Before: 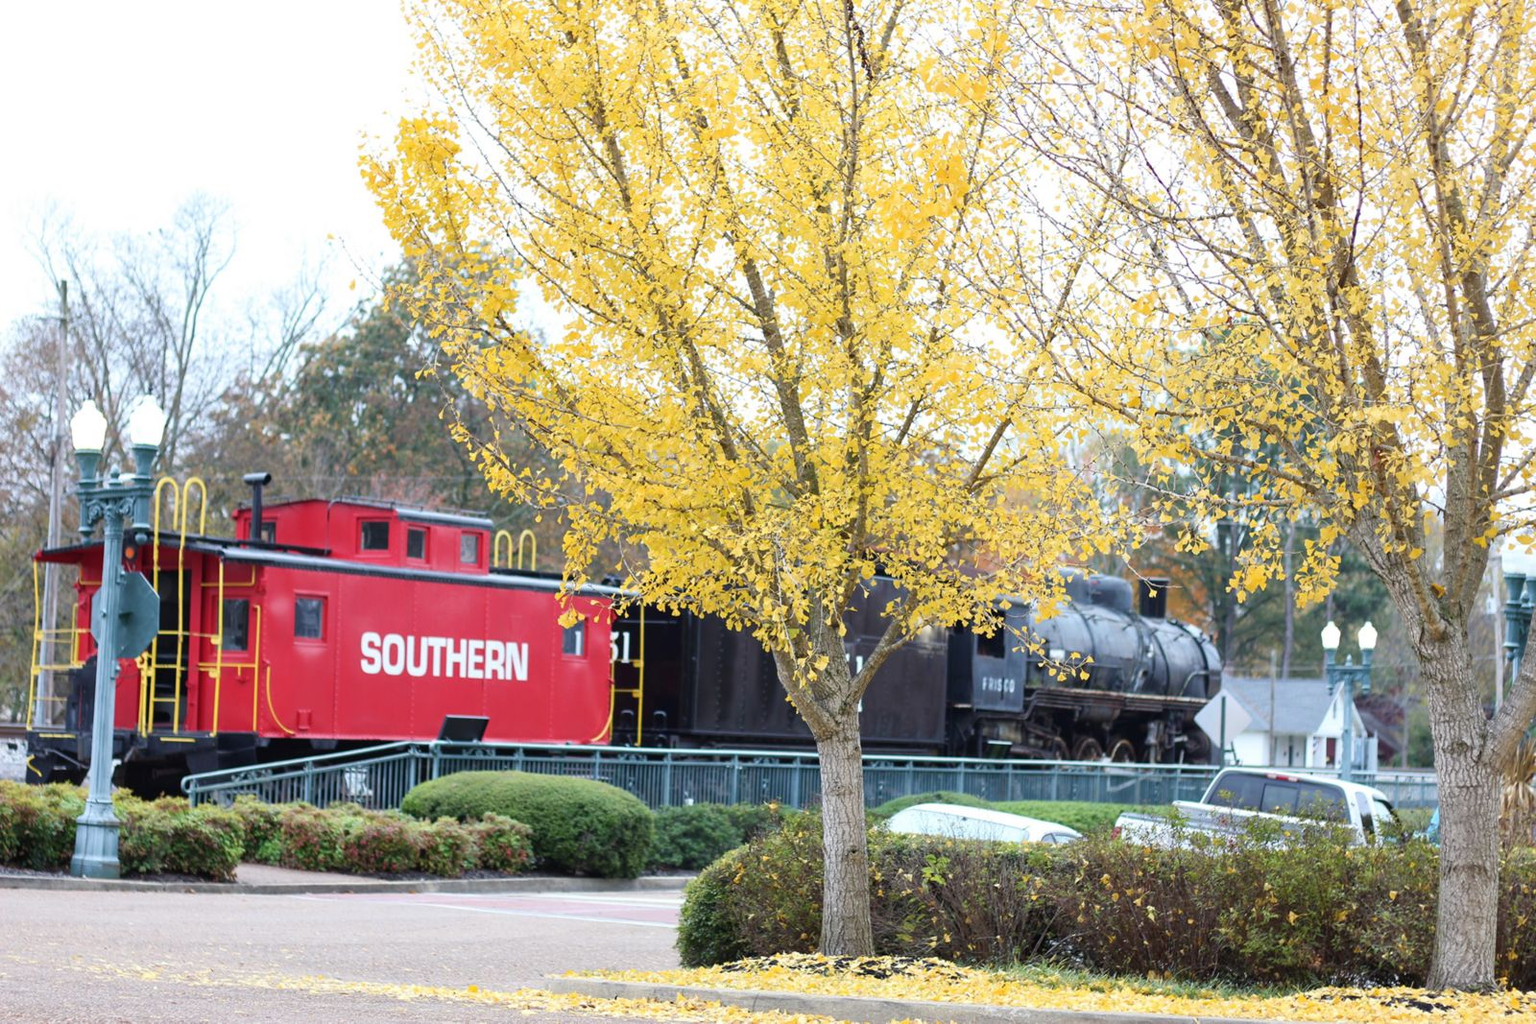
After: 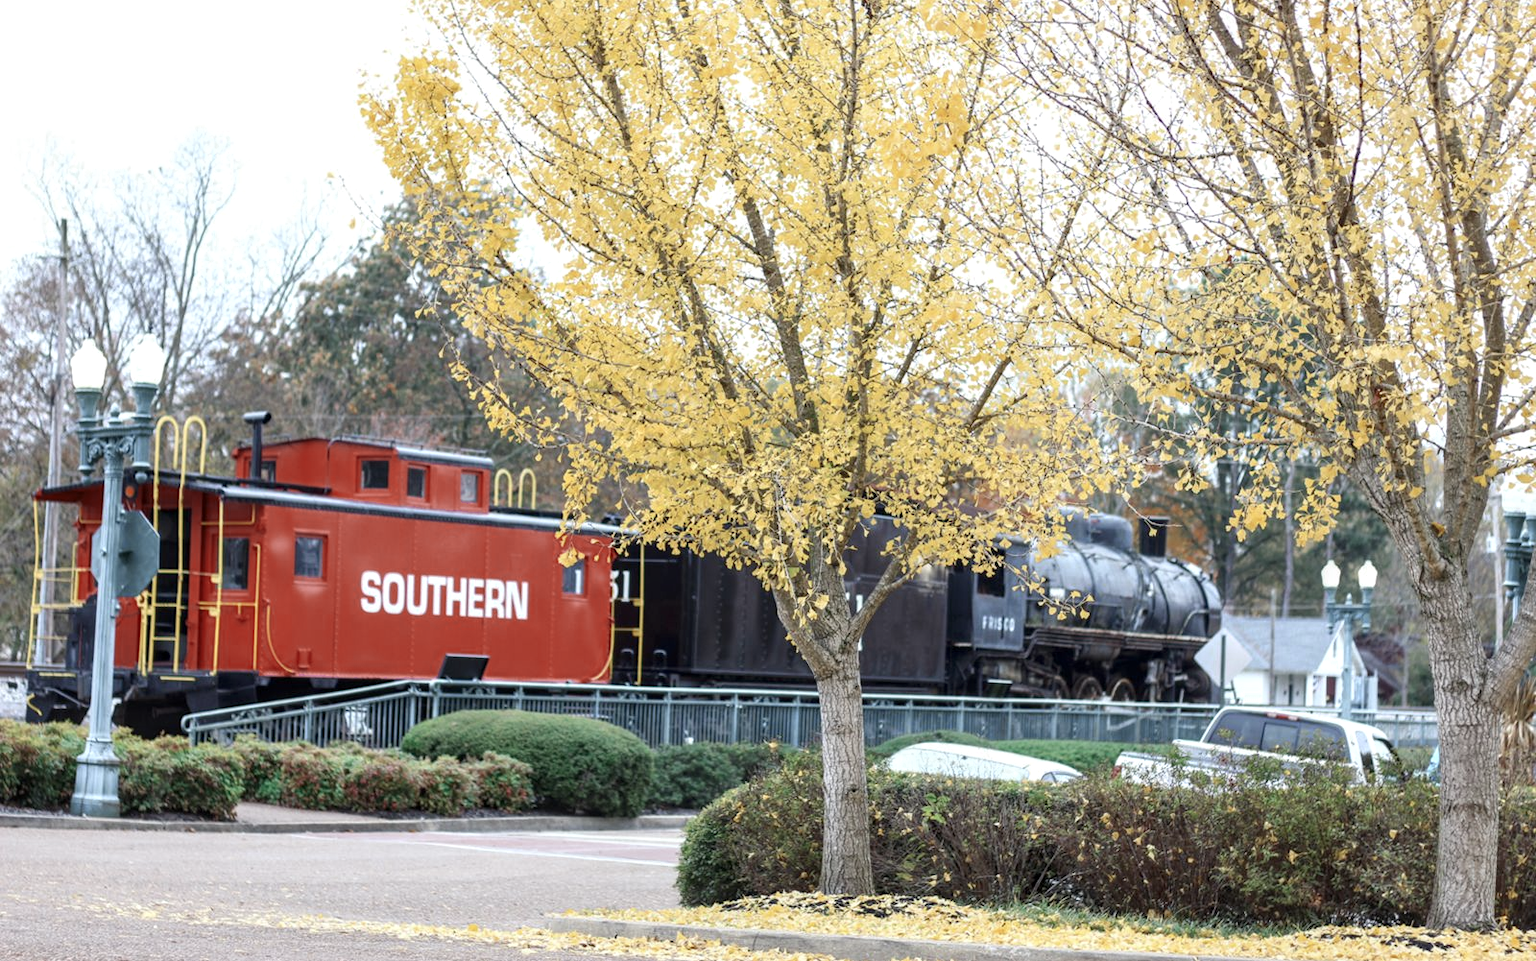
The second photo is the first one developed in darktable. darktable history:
local contrast: on, module defaults
crop and rotate: top 6.076%
color zones: curves: ch0 [(0, 0.5) (0.125, 0.4) (0.25, 0.5) (0.375, 0.4) (0.5, 0.4) (0.625, 0.6) (0.75, 0.6) (0.875, 0.5)]; ch1 [(0, 0.35) (0.125, 0.45) (0.25, 0.35) (0.375, 0.35) (0.5, 0.35) (0.625, 0.35) (0.75, 0.45) (0.875, 0.35)]; ch2 [(0, 0.6) (0.125, 0.5) (0.25, 0.5) (0.375, 0.6) (0.5, 0.6) (0.625, 0.5) (0.75, 0.5) (0.875, 0.5)]
